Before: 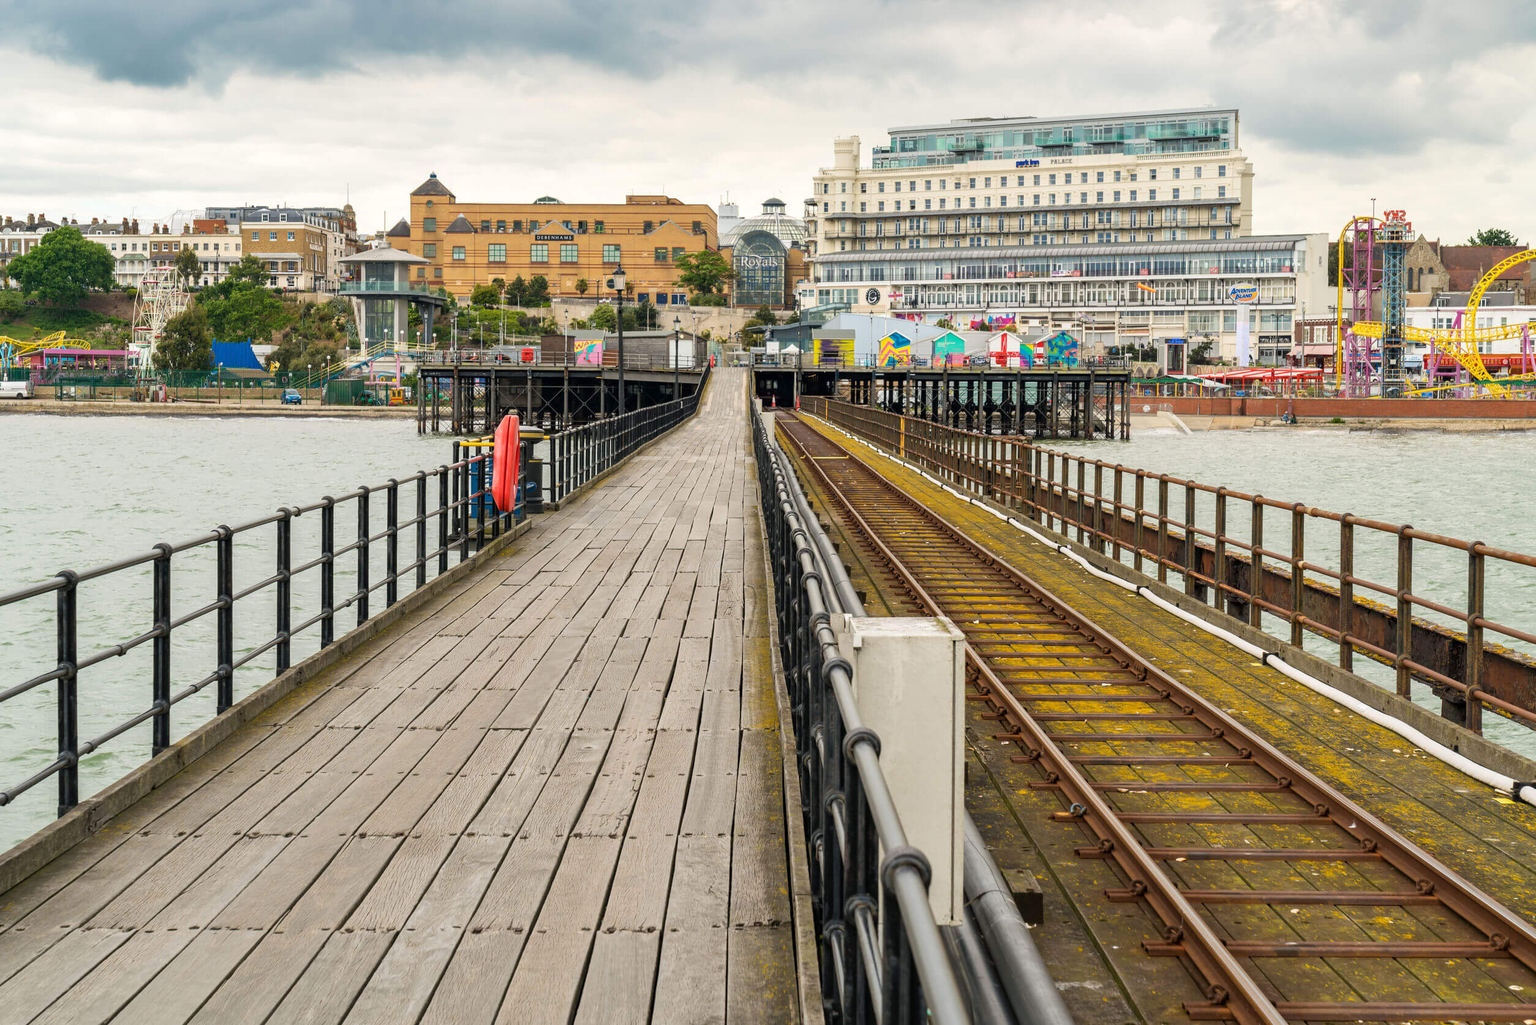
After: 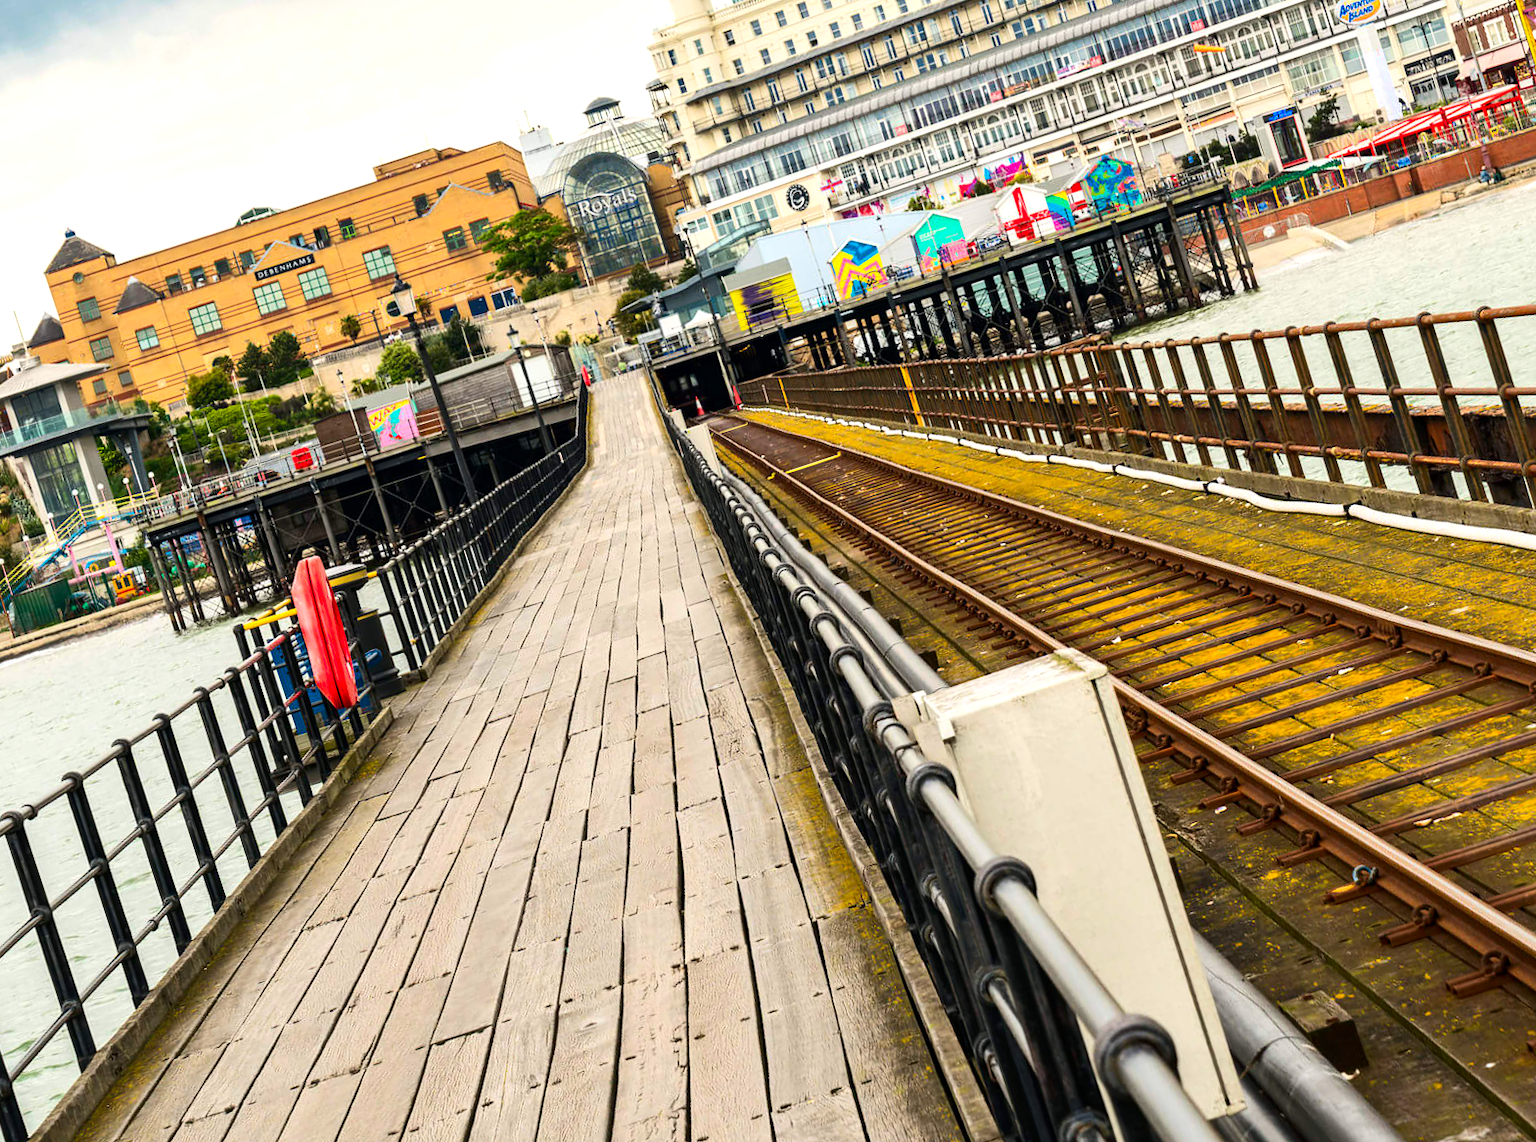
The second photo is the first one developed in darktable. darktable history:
tone equalizer: -8 EV -0.414 EV, -7 EV -0.381 EV, -6 EV -0.366 EV, -5 EV -0.187 EV, -3 EV 0.253 EV, -2 EV 0.342 EV, -1 EV 0.363 EV, +0 EV 0.431 EV, edges refinement/feathering 500, mask exposure compensation -1.57 EV, preserve details no
contrast brightness saturation: contrast 0.164, saturation 0.318
crop and rotate: angle 18.16°, left 6.974%, right 4.308%, bottom 1.069%
